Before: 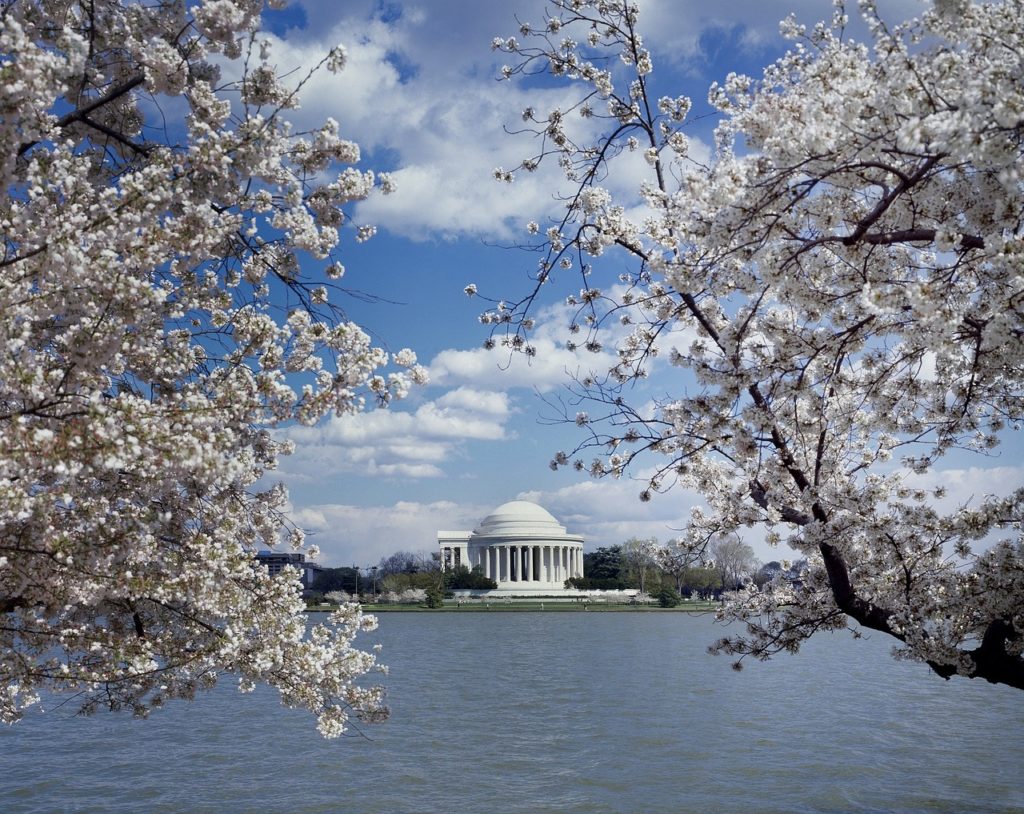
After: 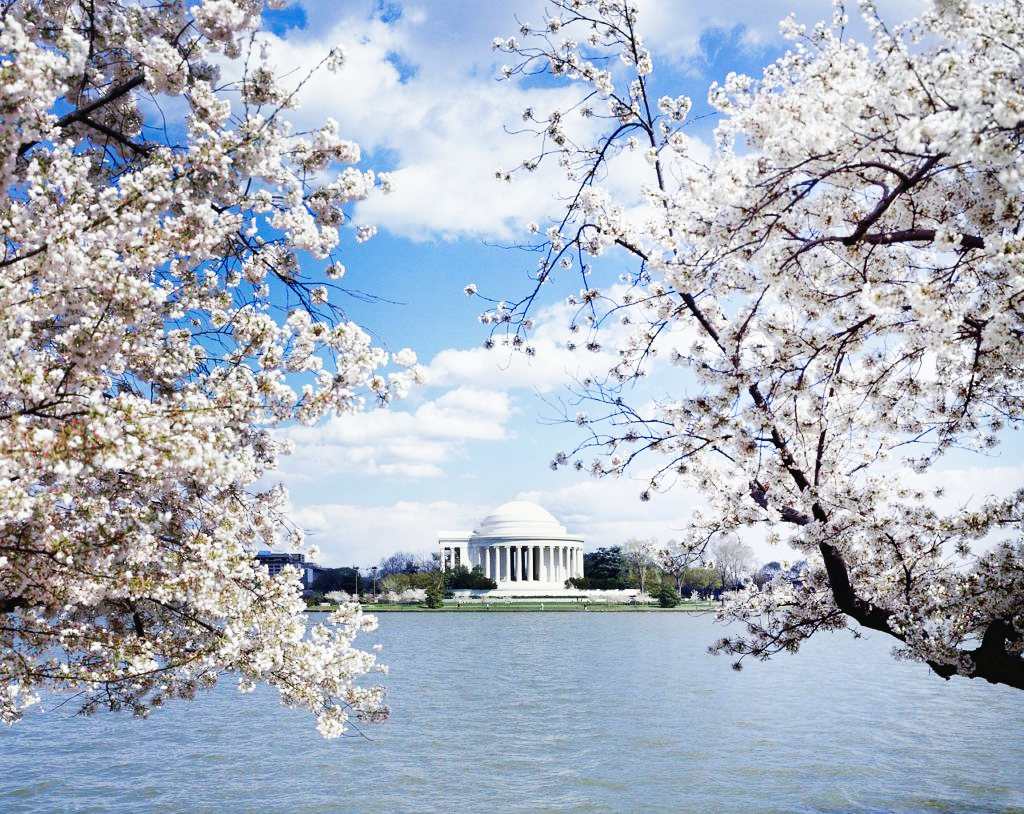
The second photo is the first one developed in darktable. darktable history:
contrast brightness saturation: contrast -0.02, brightness -0.01, saturation 0.03
base curve: curves: ch0 [(0, 0.003) (0.001, 0.002) (0.006, 0.004) (0.02, 0.022) (0.048, 0.086) (0.094, 0.234) (0.162, 0.431) (0.258, 0.629) (0.385, 0.8) (0.548, 0.918) (0.751, 0.988) (1, 1)], preserve colors none
